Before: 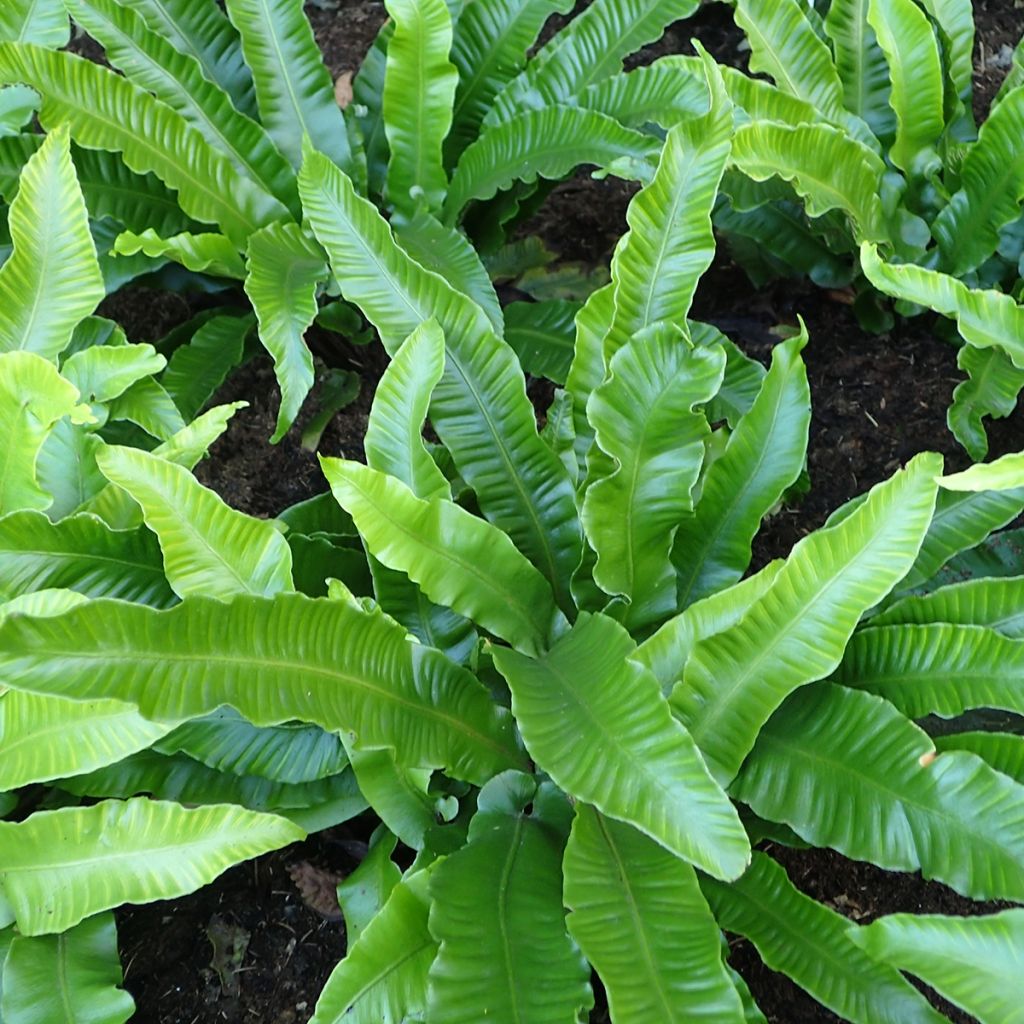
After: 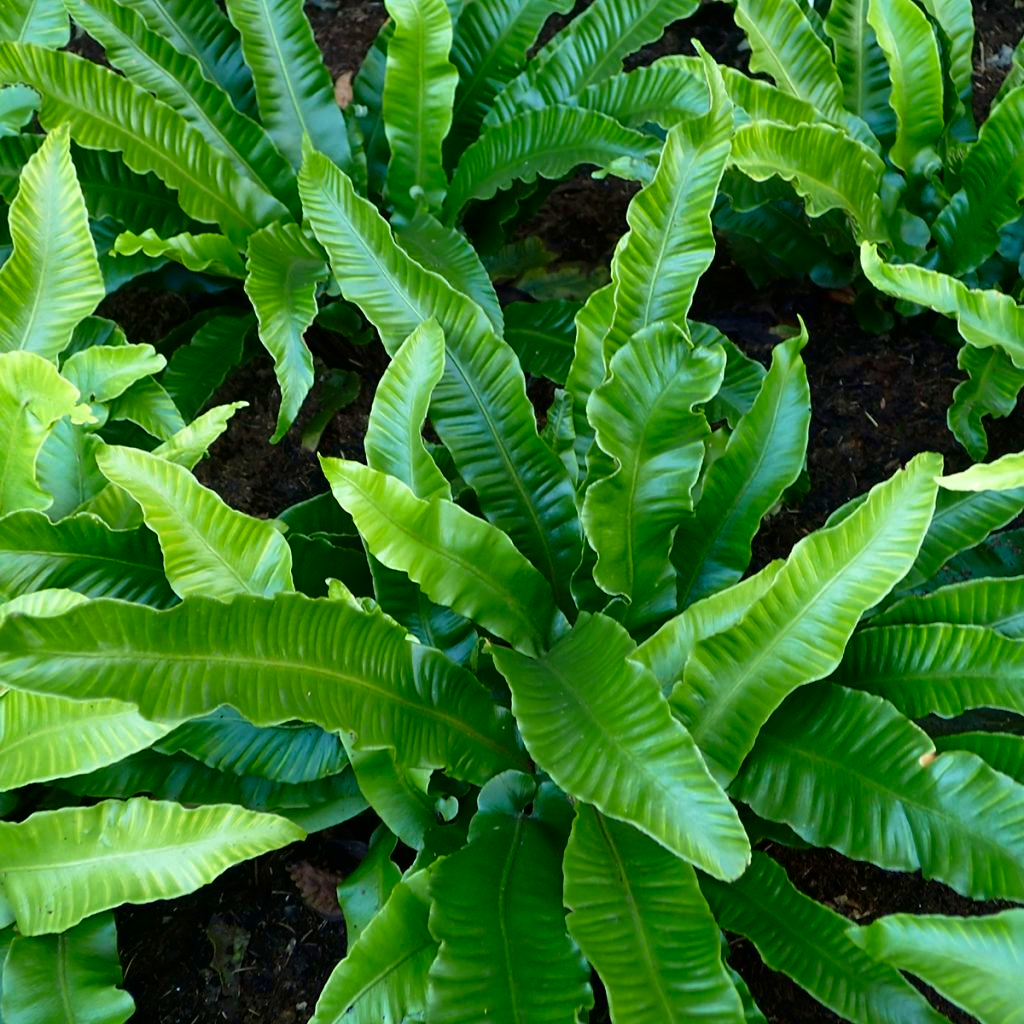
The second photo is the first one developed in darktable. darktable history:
contrast brightness saturation: brightness -0.2, saturation 0.08
shadows and highlights: shadows 12, white point adjustment 1.2, soften with gaussian
velvia: on, module defaults
